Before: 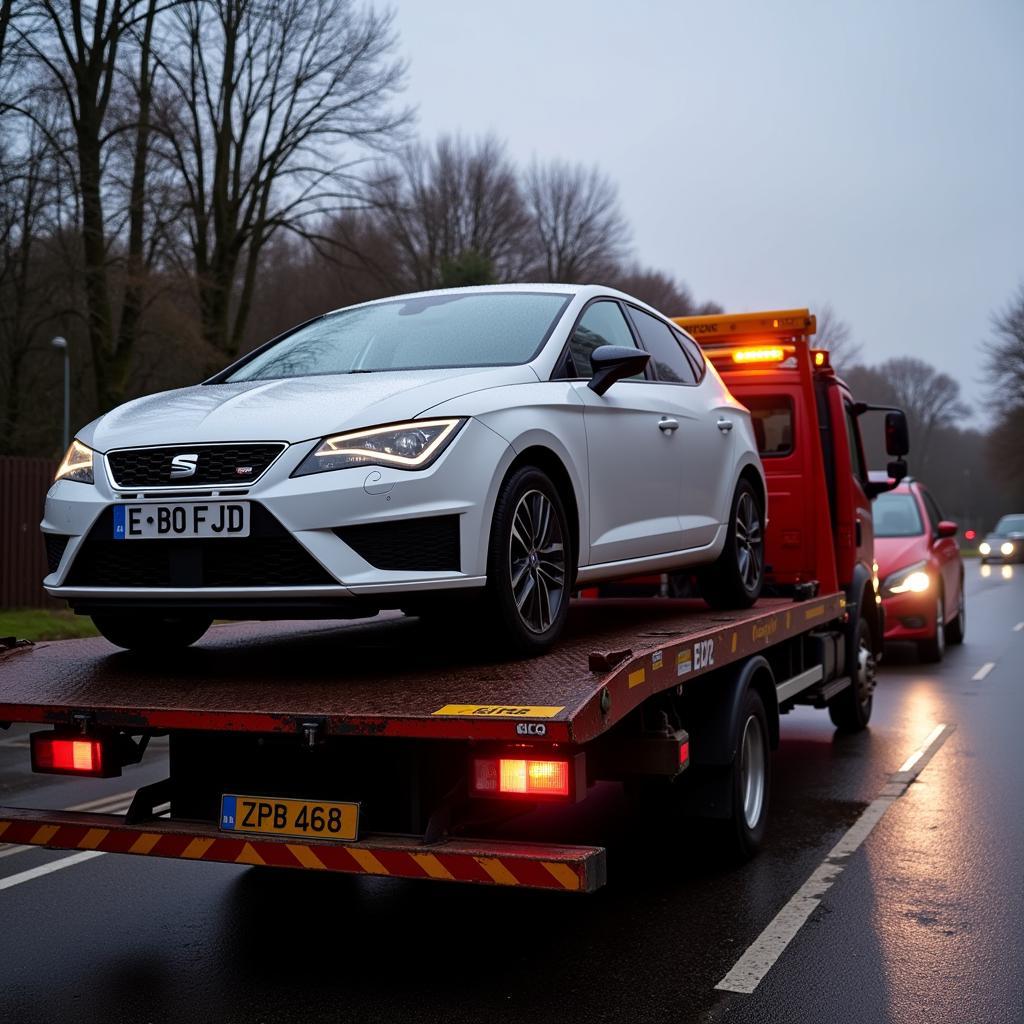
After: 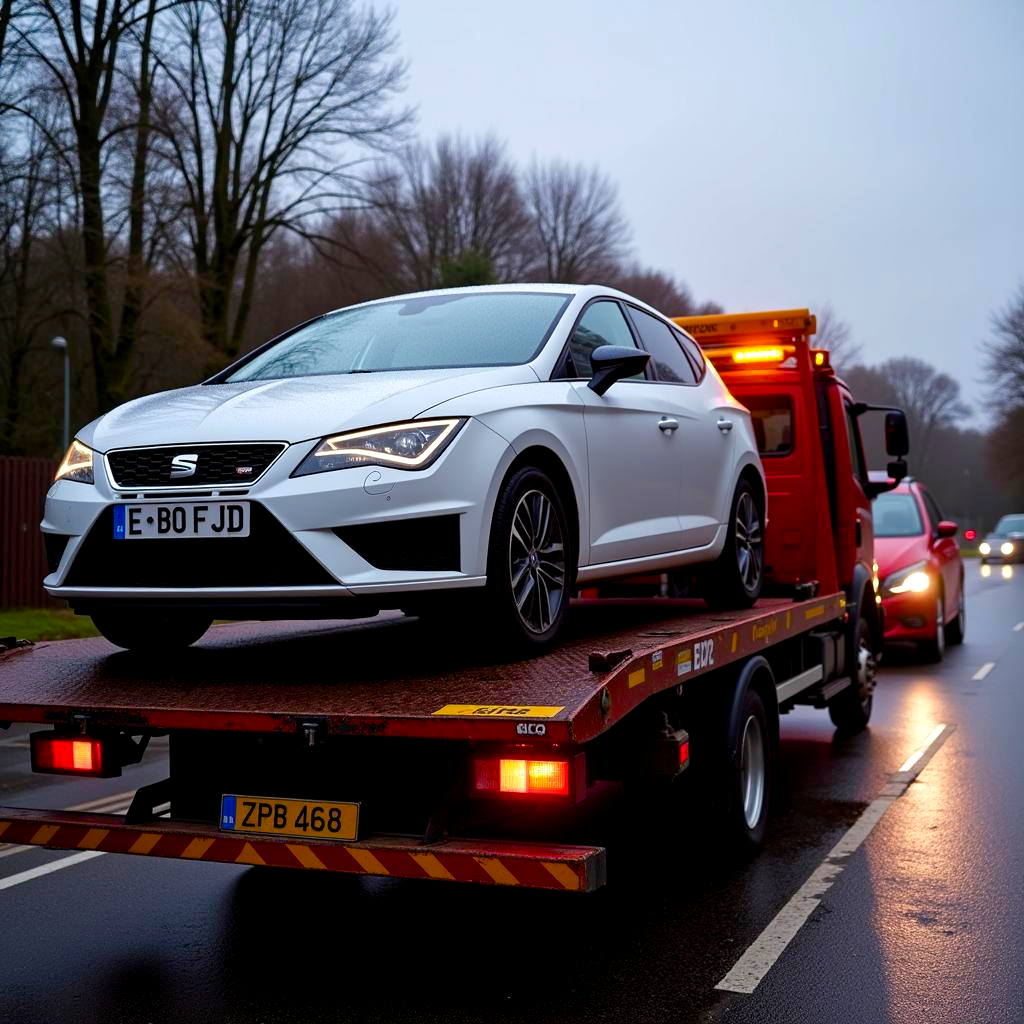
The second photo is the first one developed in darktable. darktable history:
exposure: black level correction 0.003, exposure 0.148 EV, compensate exposure bias true, compensate highlight preservation false
color balance rgb: linear chroma grading › shadows 31.823%, linear chroma grading › global chroma -2.109%, linear chroma grading › mid-tones 3.869%, perceptual saturation grading › global saturation 19.942%
